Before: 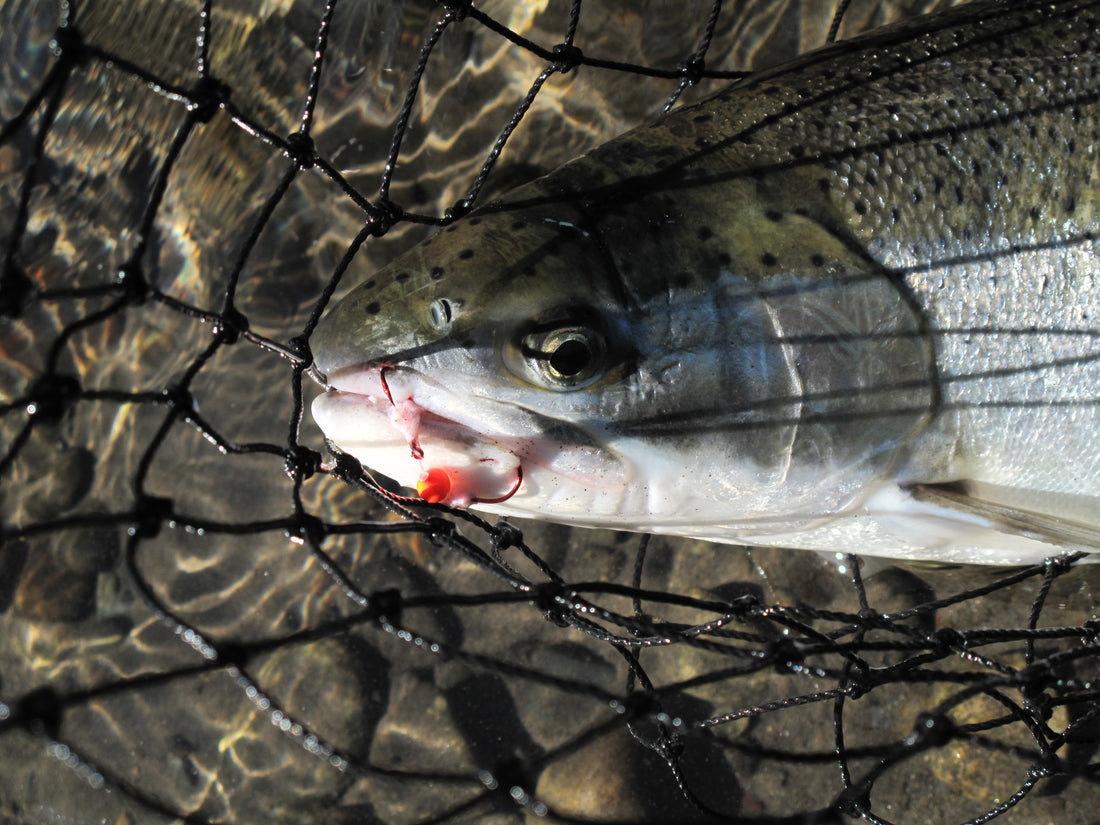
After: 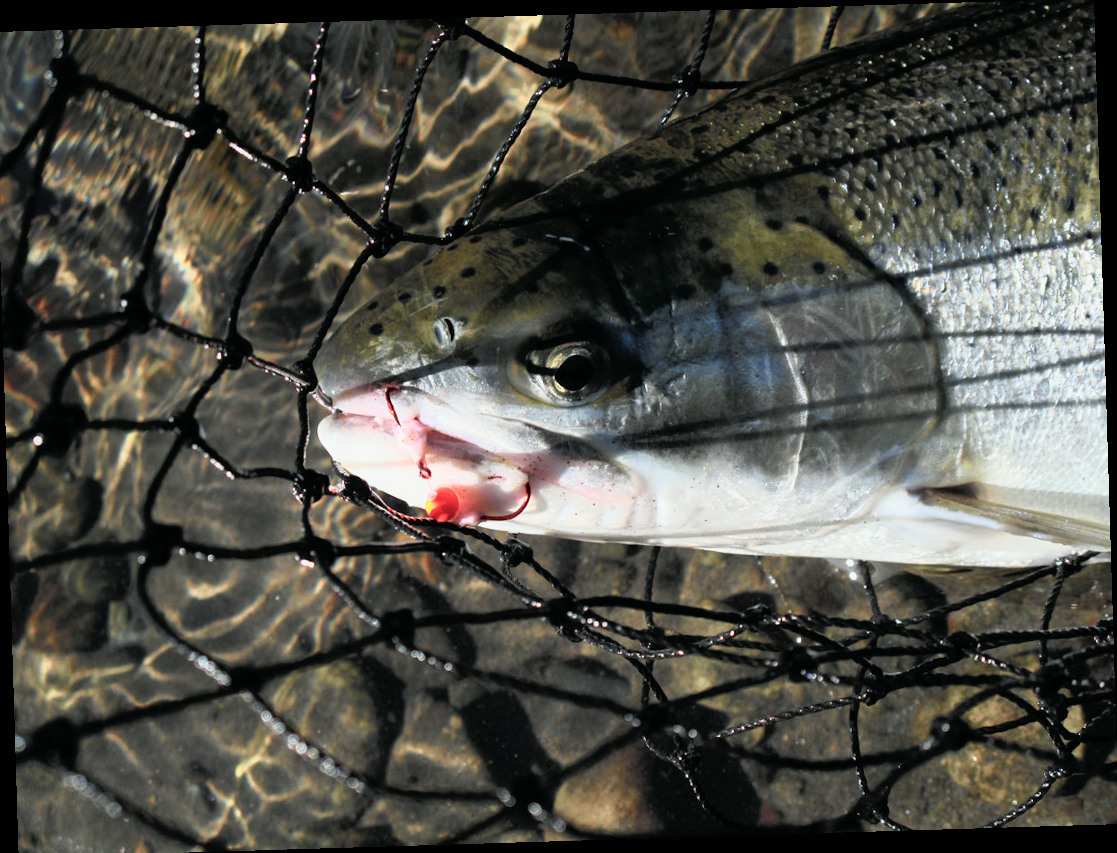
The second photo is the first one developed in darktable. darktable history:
crop and rotate: left 0.614%, top 0.179%, bottom 0.309%
exposure: exposure -0.04 EV, compensate highlight preservation false
tone equalizer: on, module defaults
rotate and perspective: rotation -1.75°, automatic cropping off
tone curve: curves: ch0 [(0, 0) (0.105, 0.068) (0.181, 0.185) (0.28, 0.291) (0.384, 0.404) (0.485, 0.531) (0.638, 0.681) (0.795, 0.879) (1, 0.977)]; ch1 [(0, 0) (0.161, 0.092) (0.35, 0.33) (0.379, 0.401) (0.456, 0.469) (0.504, 0.5) (0.512, 0.514) (0.58, 0.597) (0.635, 0.646) (1, 1)]; ch2 [(0, 0) (0.371, 0.362) (0.437, 0.437) (0.5, 0.5) (0.53, 0.523) (0.56, 0.58) (0.622, 0.606) (1, 1)], color space Lab, independent channels, preserve colors none
